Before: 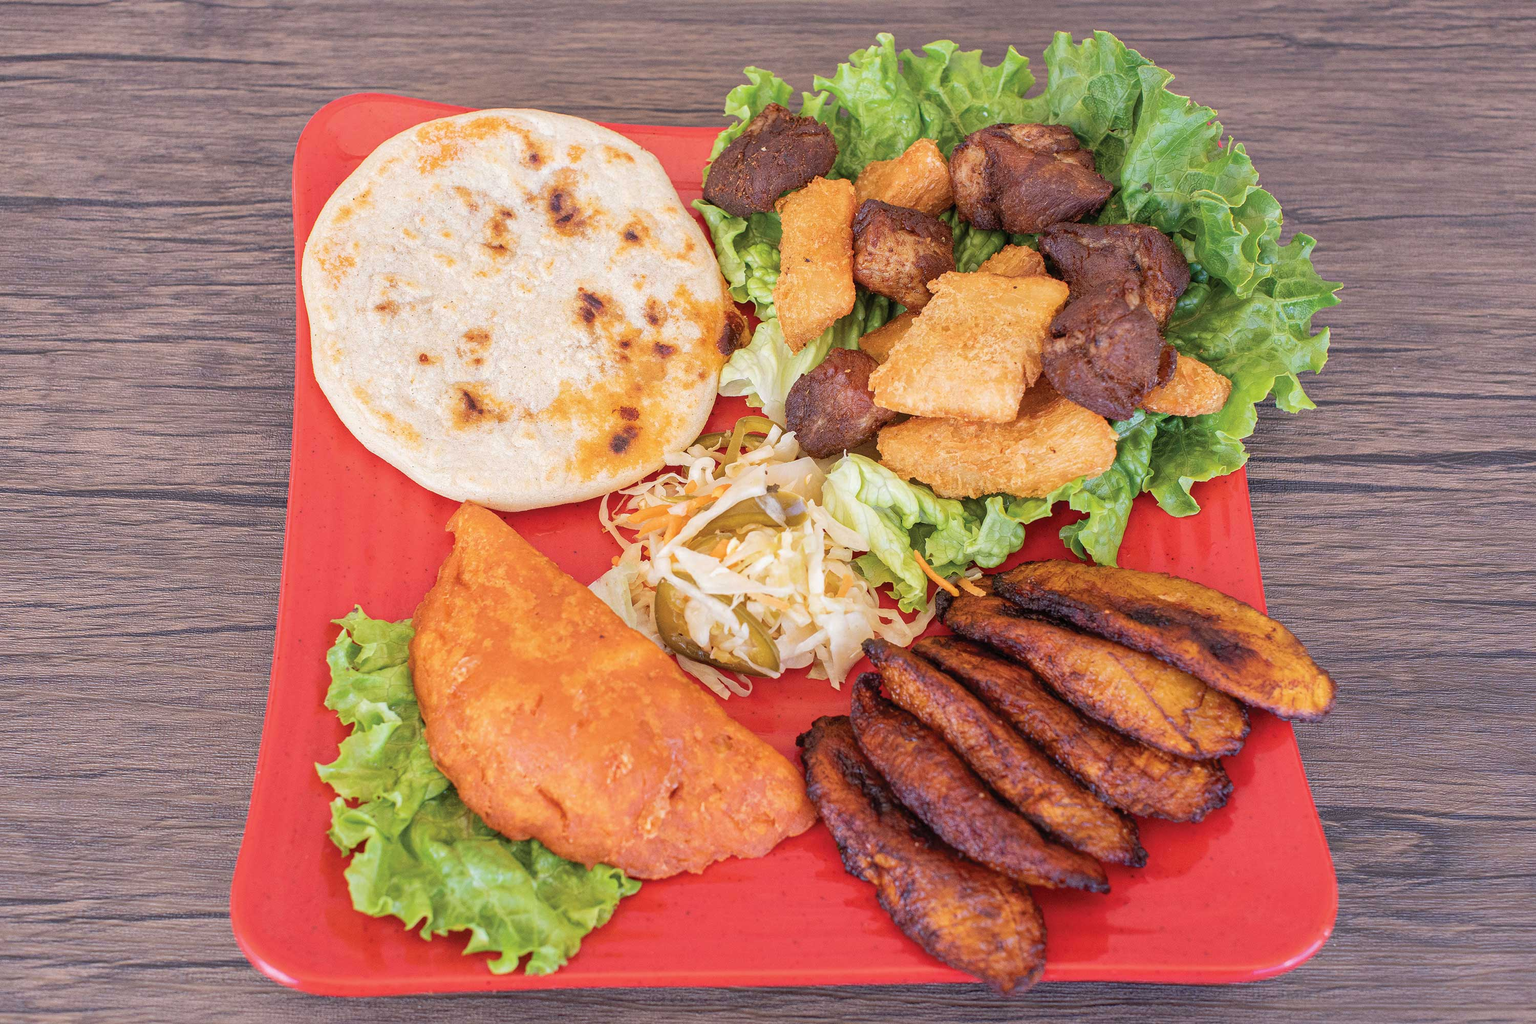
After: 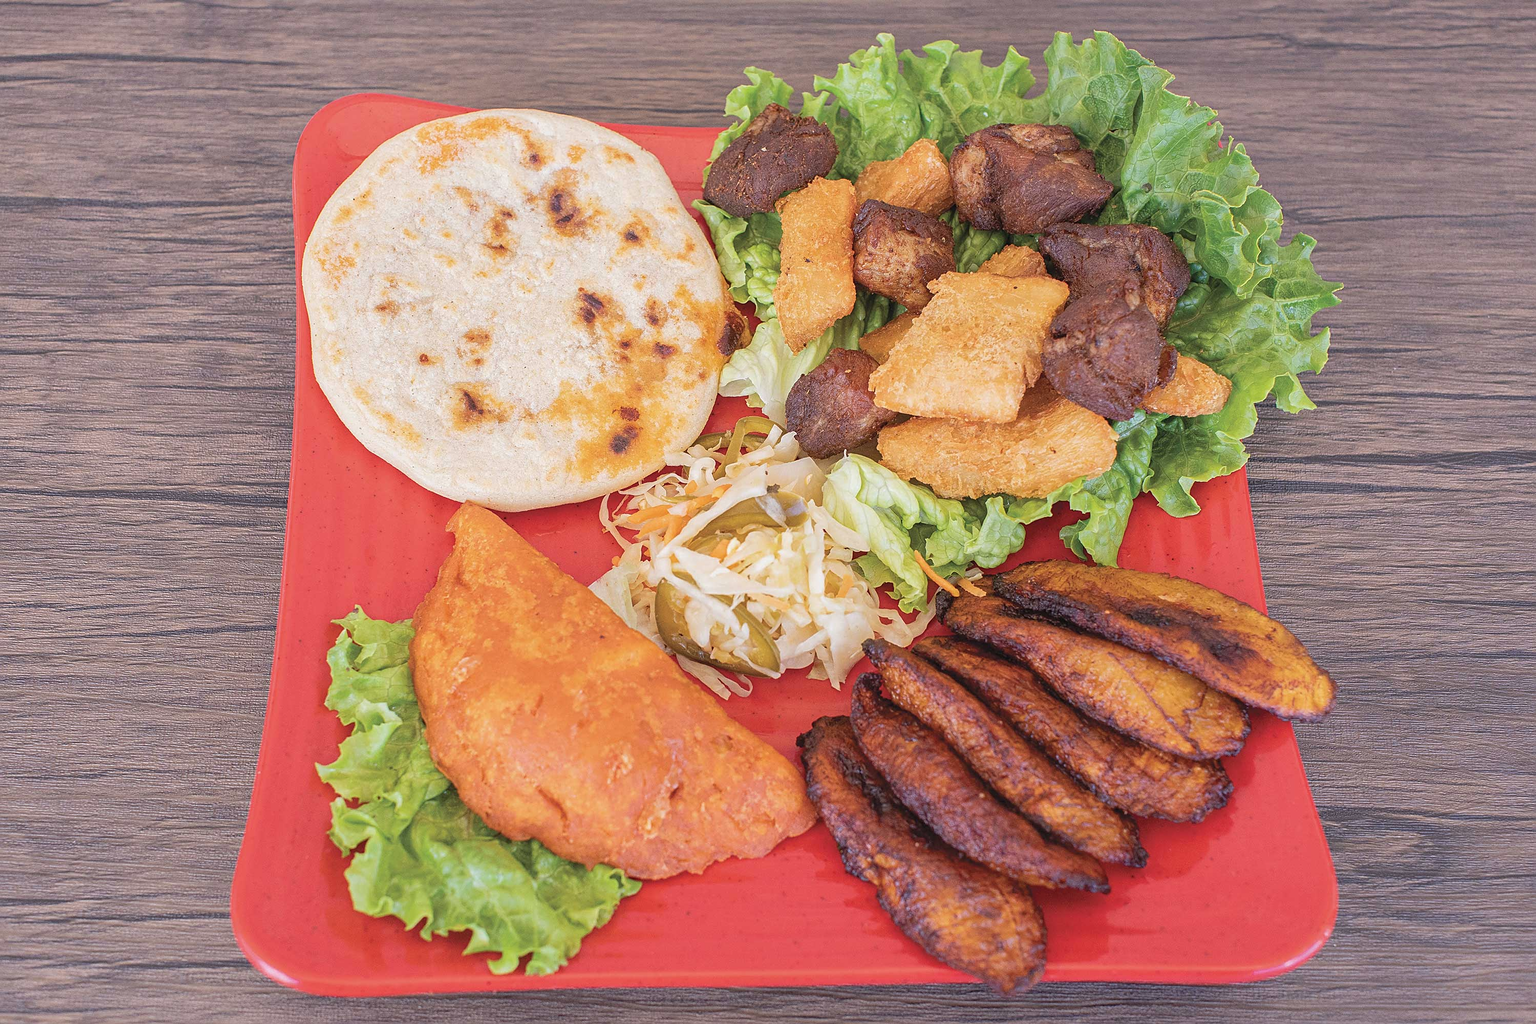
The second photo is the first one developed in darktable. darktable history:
sharpen: on, module defaults
exposure: black level correction -0.062, exposure -0.05 EV
